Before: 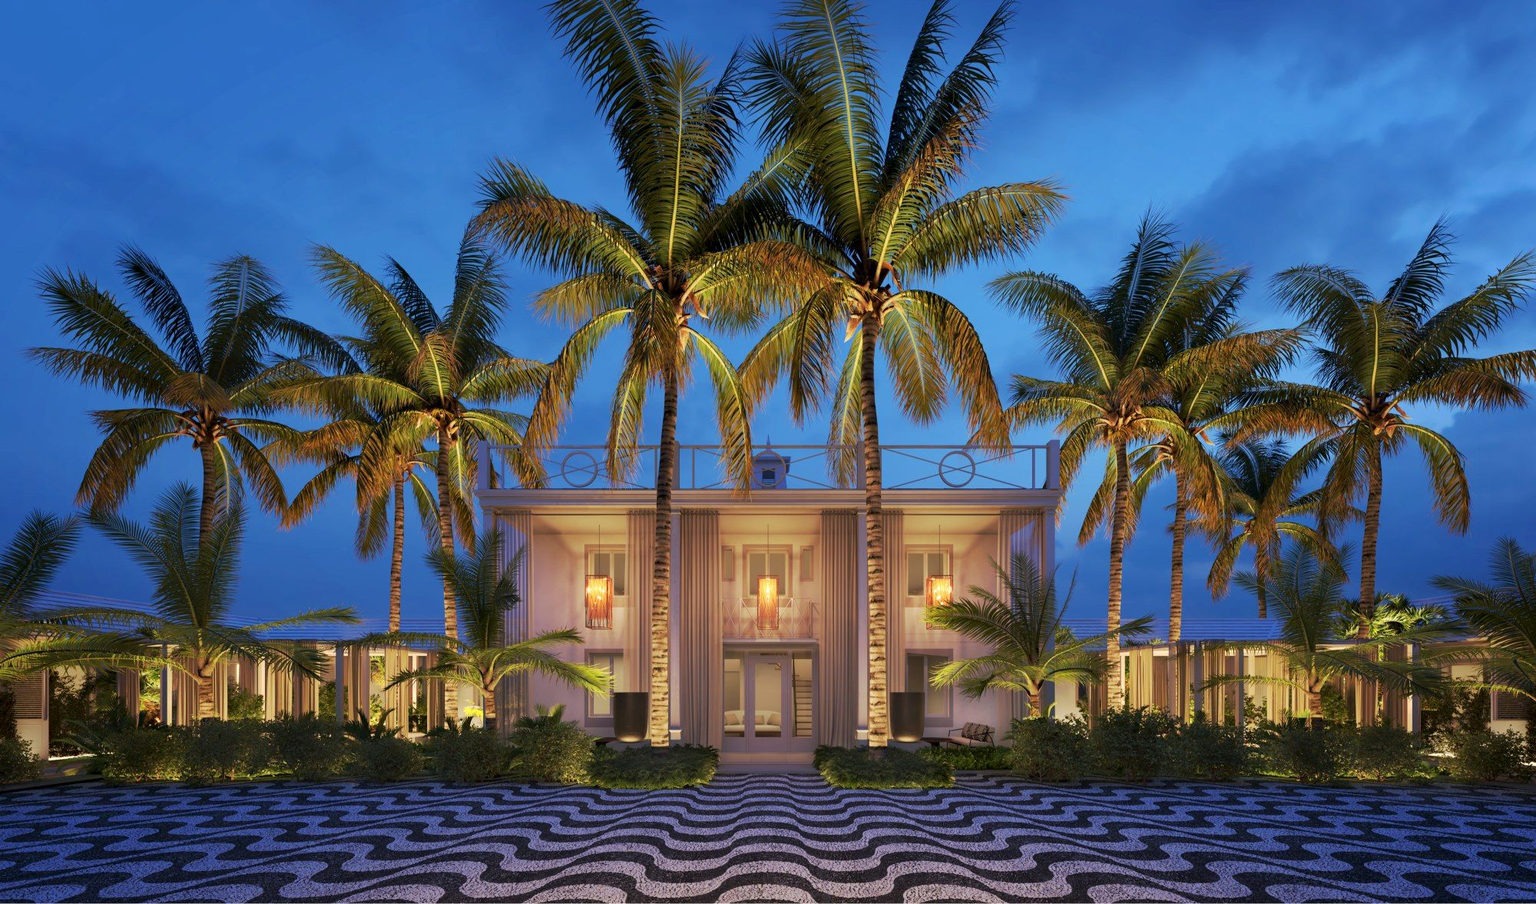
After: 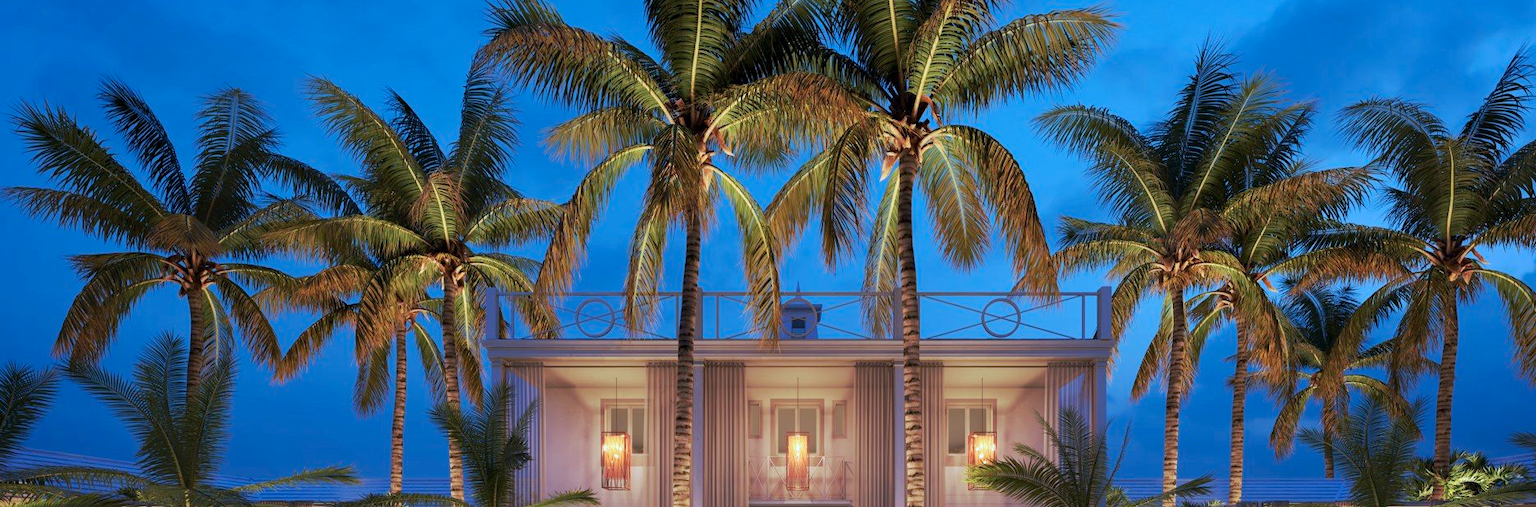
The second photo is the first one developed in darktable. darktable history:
crop: left 1.744%, top 19.225%, right 5.069%, bottom 28.357%
color correction: highlights a* -2.24, highlights b* -18.1
